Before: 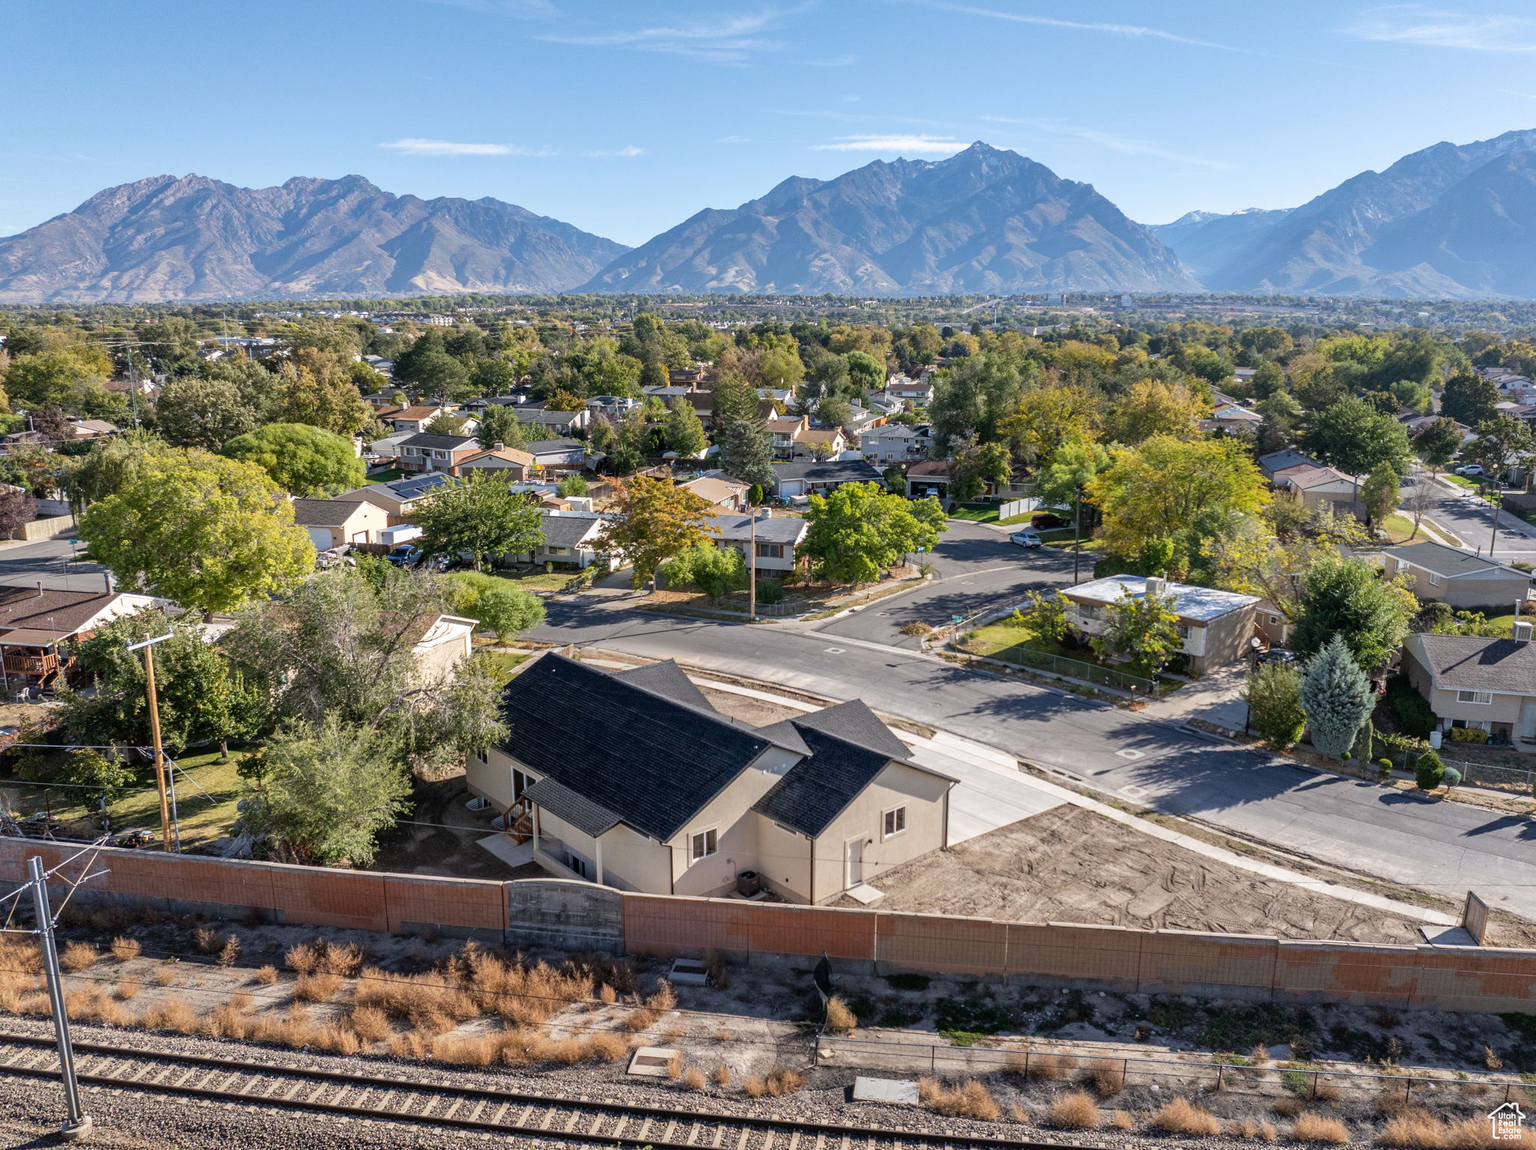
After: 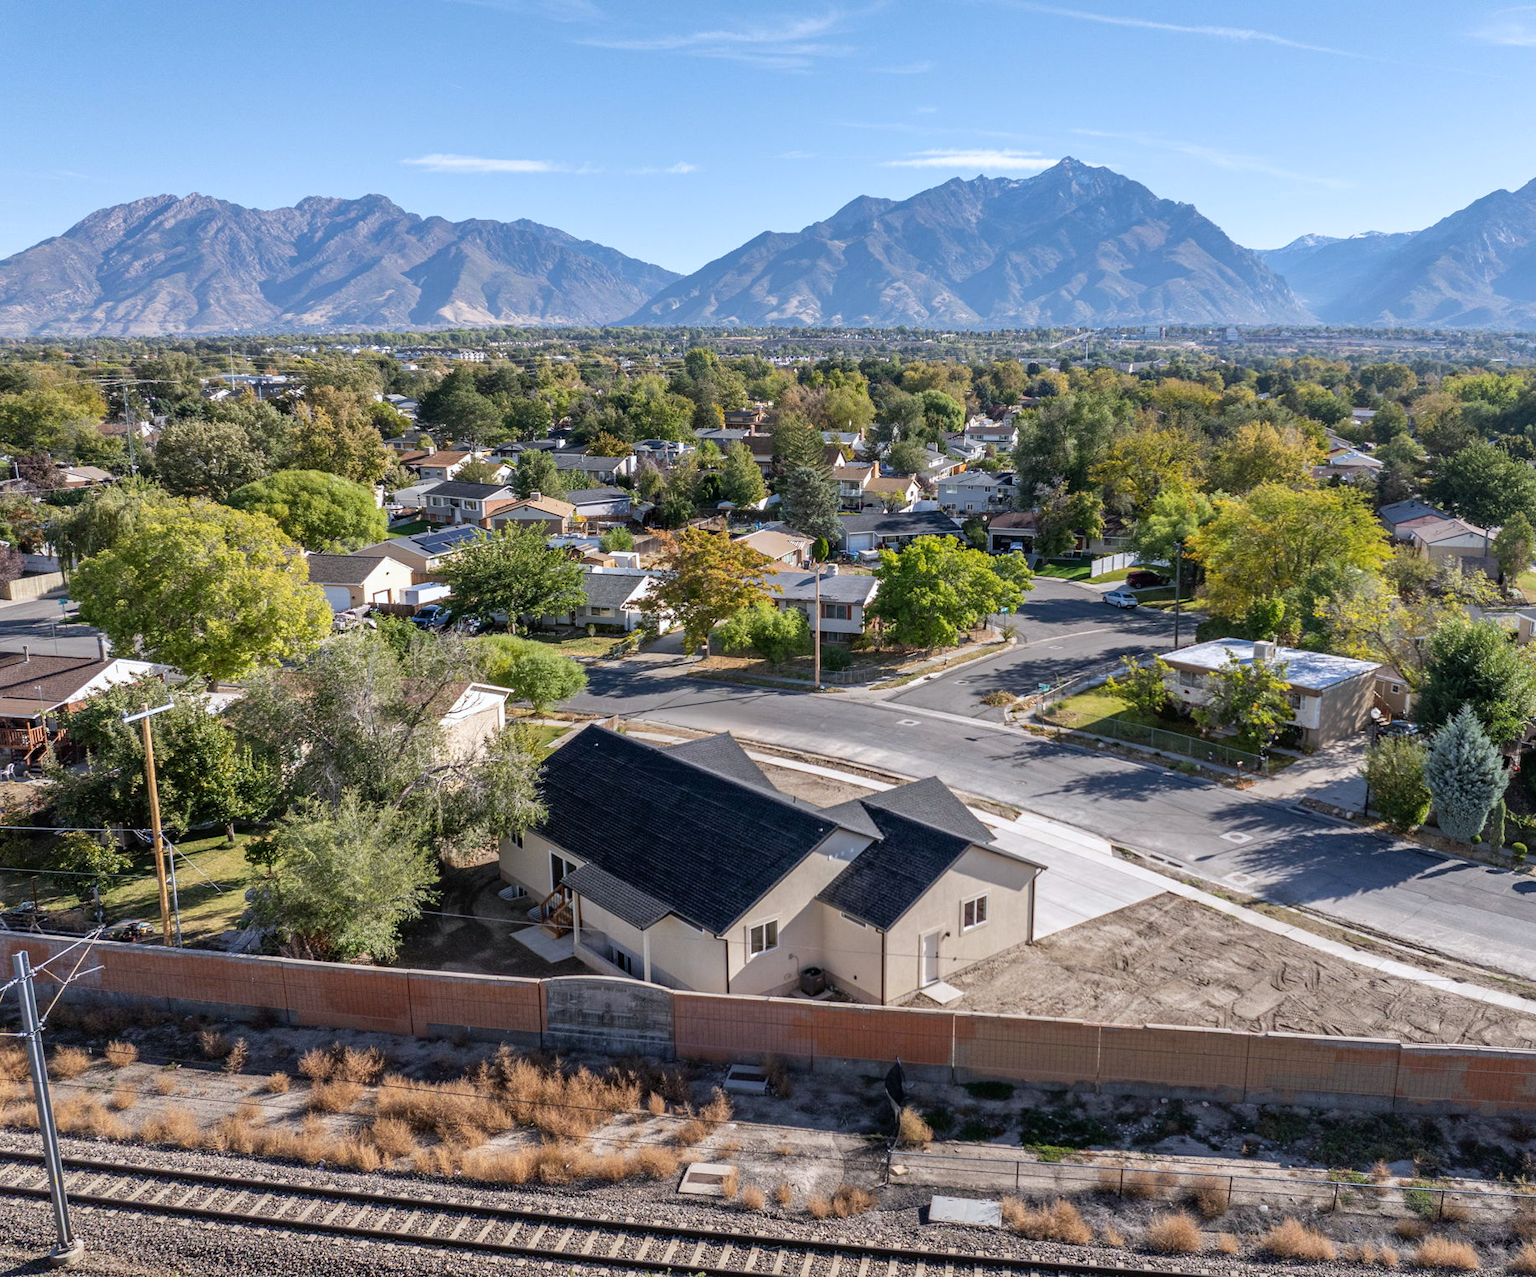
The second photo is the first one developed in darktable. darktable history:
crop and rotate: left 1.088%, right 8.807%
white balance: red 0.983, blue 1.036
